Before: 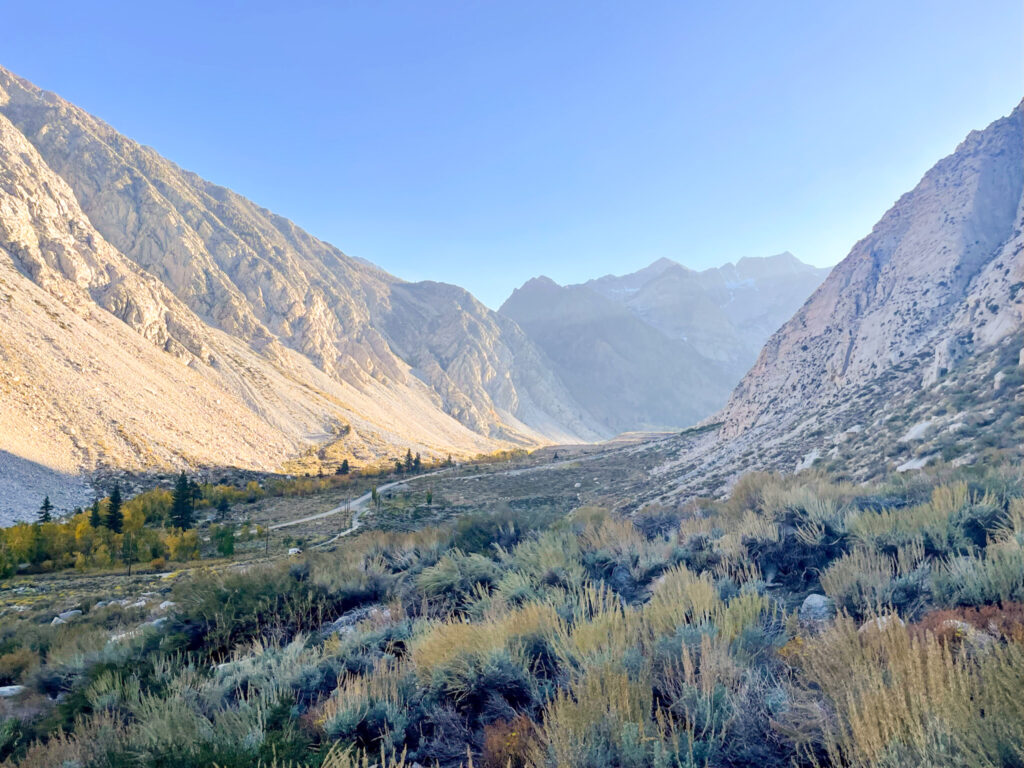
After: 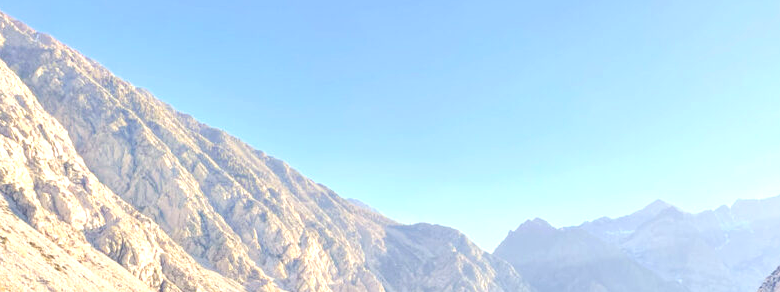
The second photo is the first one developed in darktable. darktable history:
crop: left 0.579%, top 7.627%, right 23.167%, bottom 54.275%
exposure: black level correction 0.001, exposure 0.5 EV, compensate exposure bias true, compensate highlight preservation false
